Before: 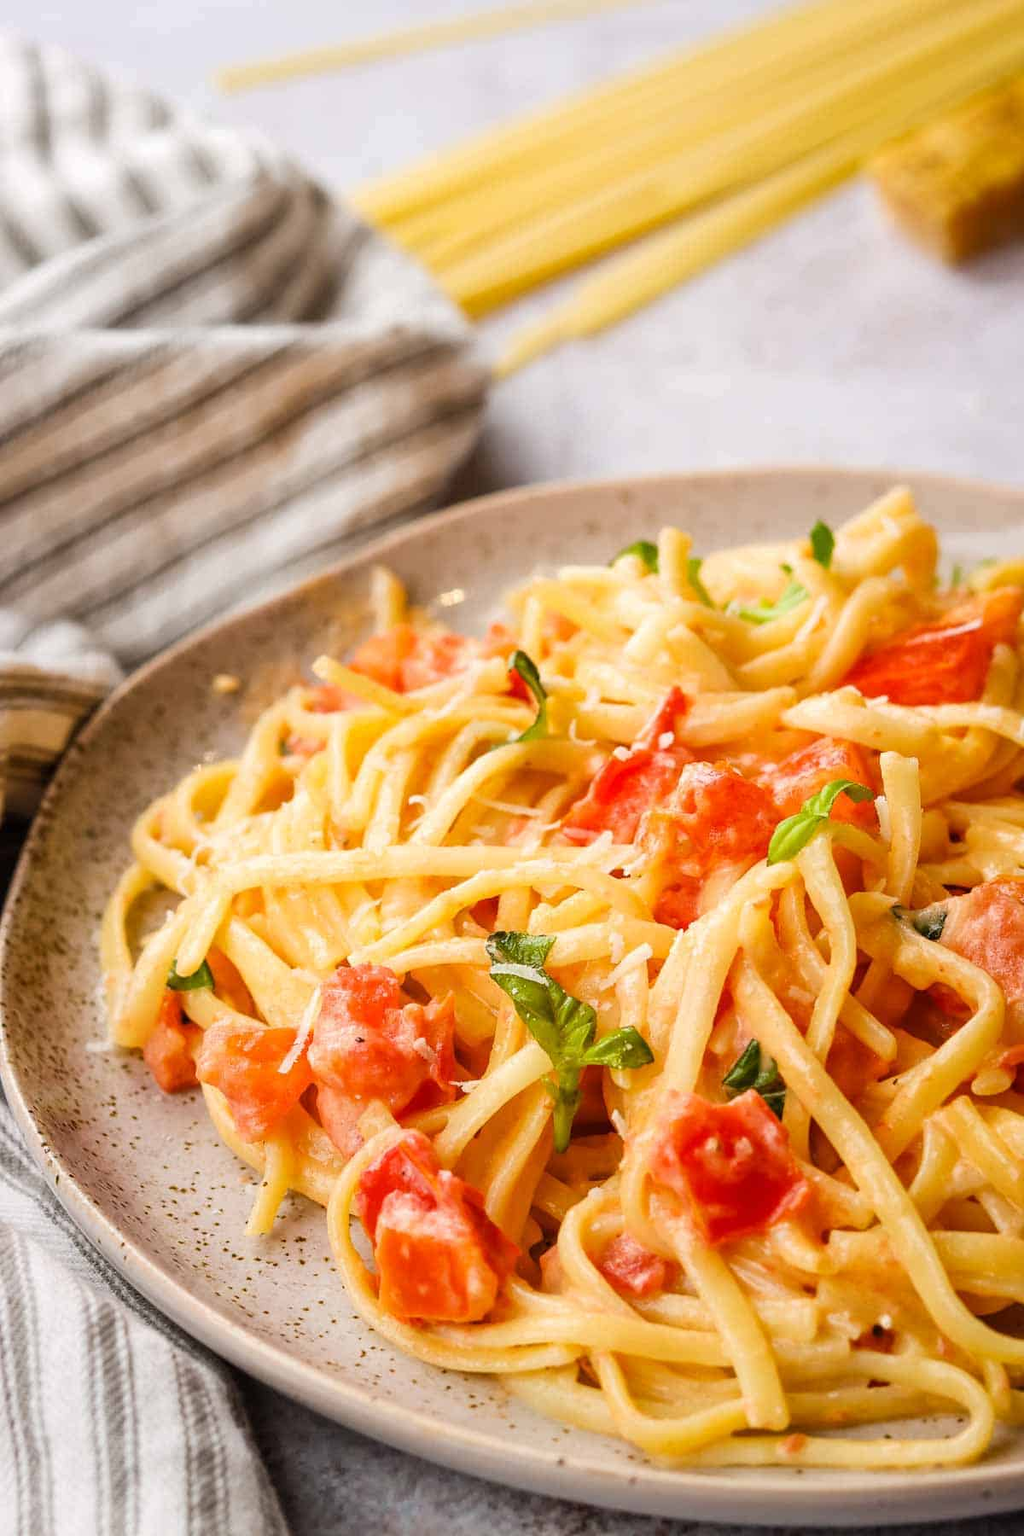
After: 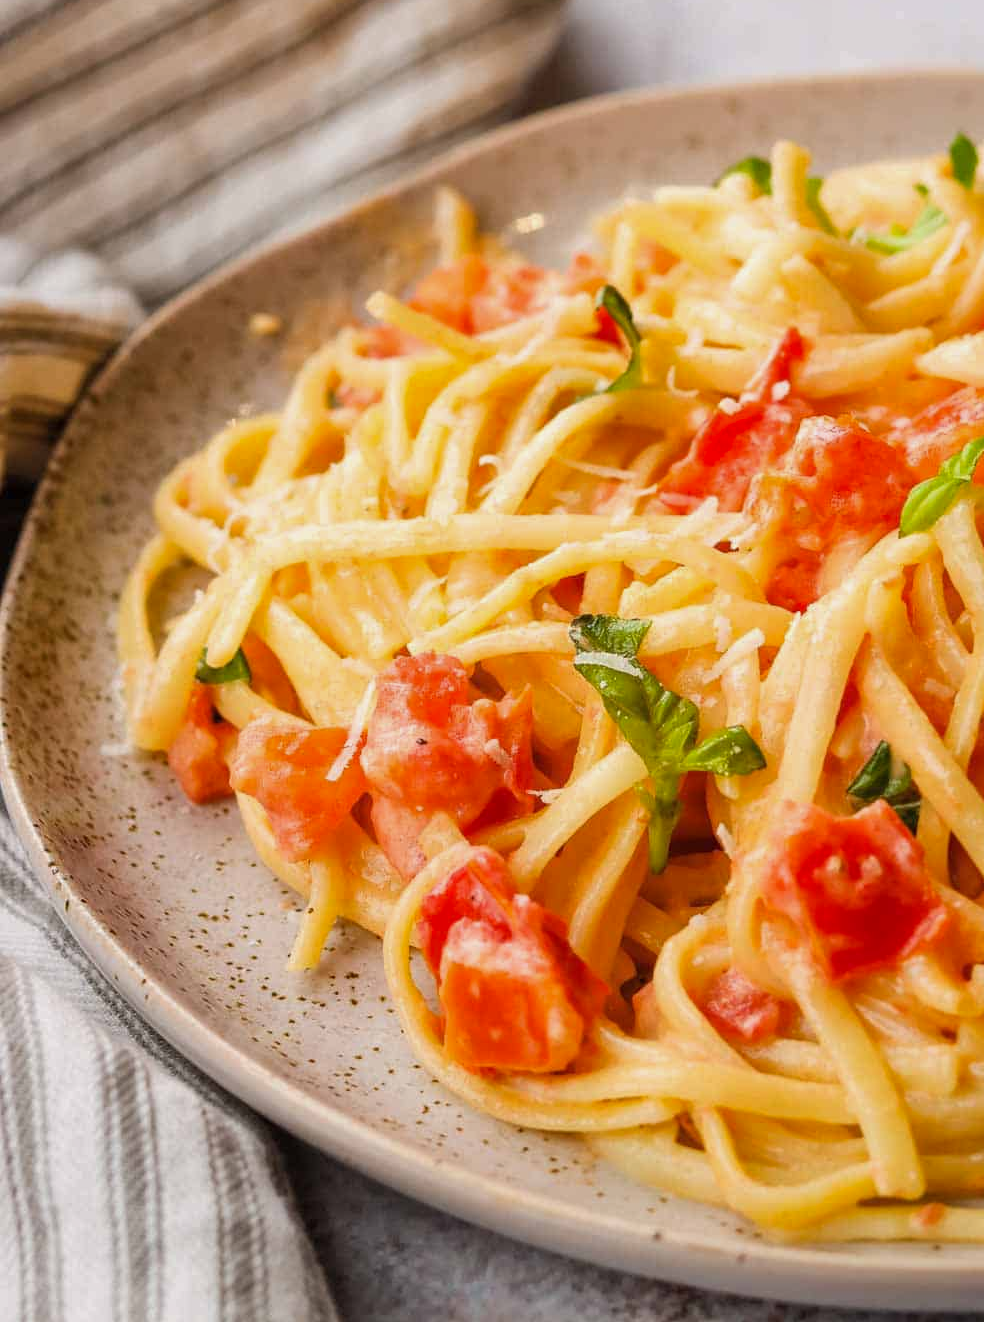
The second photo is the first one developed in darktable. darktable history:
shadows and highlights: shadows 25, white point adjustment -3, highlights -30
crop: top 26.531%, right 17.959%
